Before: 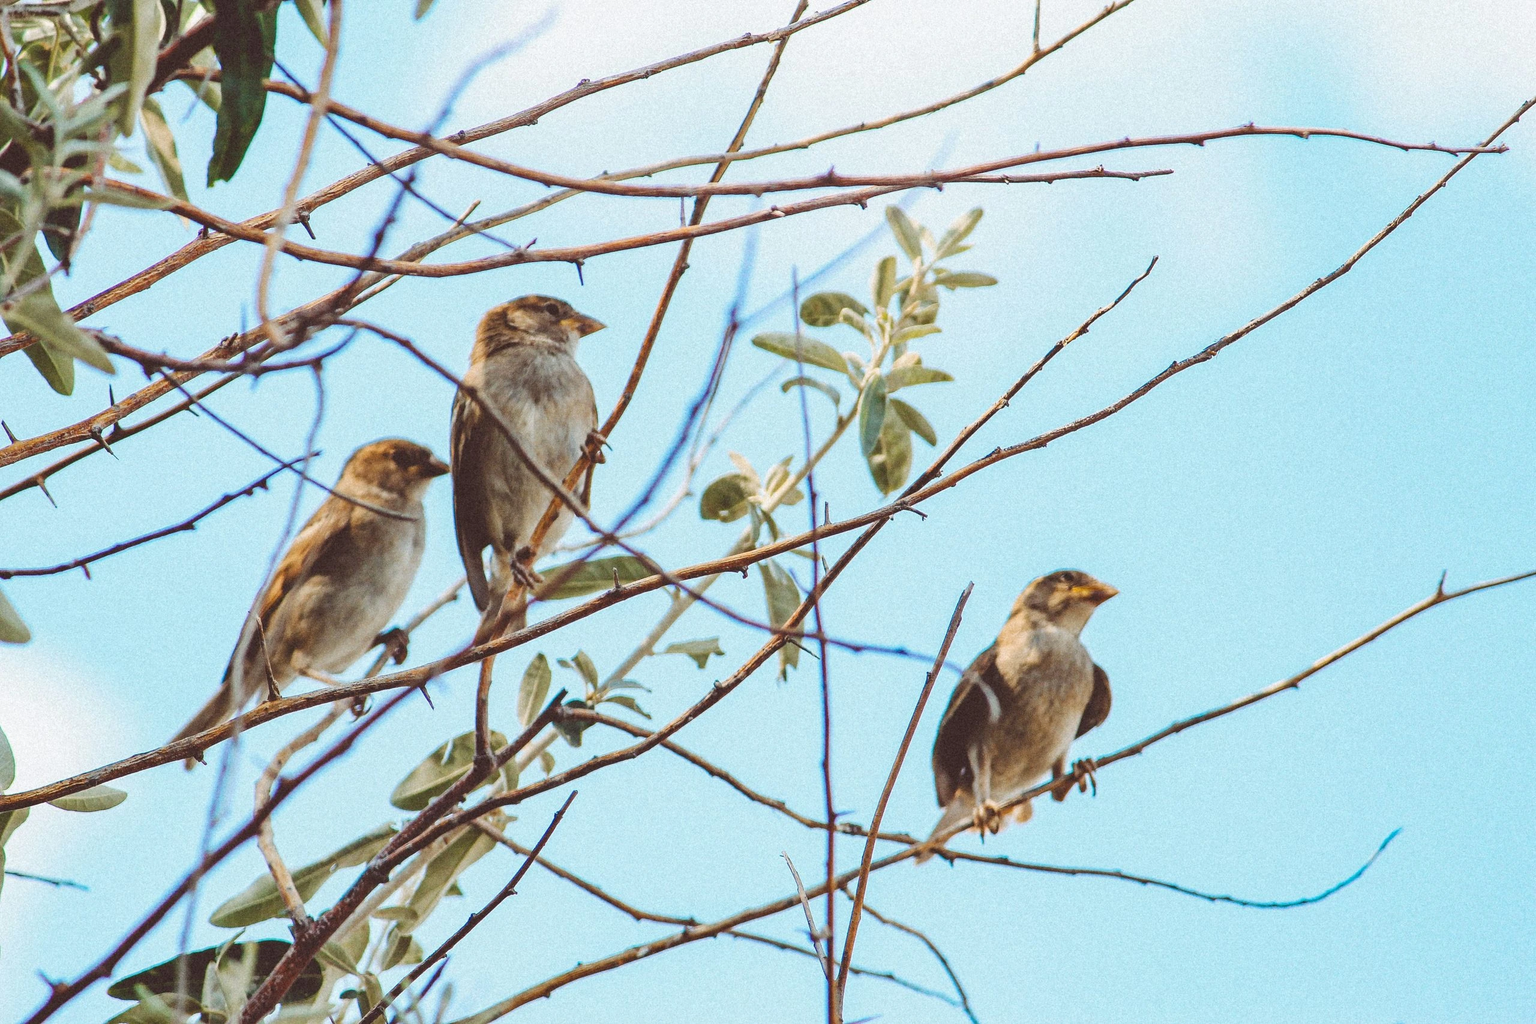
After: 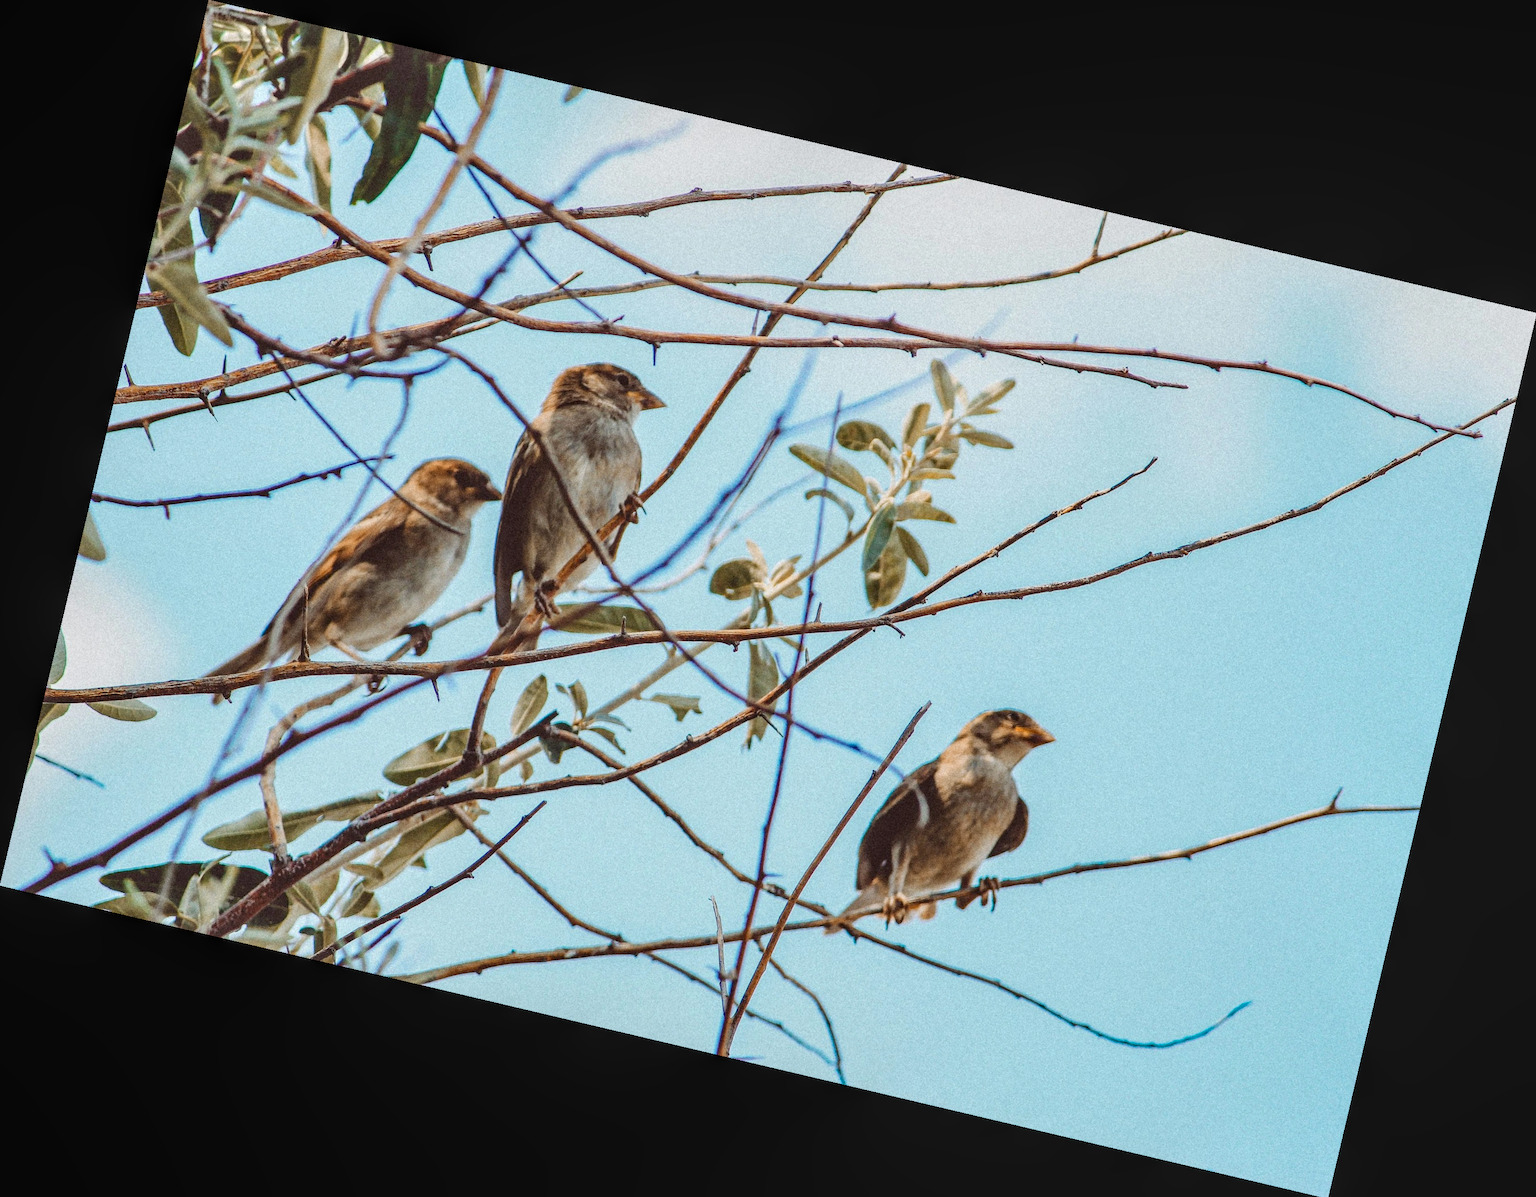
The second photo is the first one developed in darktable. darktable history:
local contrast: on, module defaults
color zones: curves: ch2 [(0, 0.5) (0.143, 0.5) (0.286, 0.416) (0.429, 0.5) (0.571, 0.5) (0.714, 0.5) (0.857, 0.5) (1, 0.5)]
rotate and perspective: rotation 13.27°, automatic cropping off
